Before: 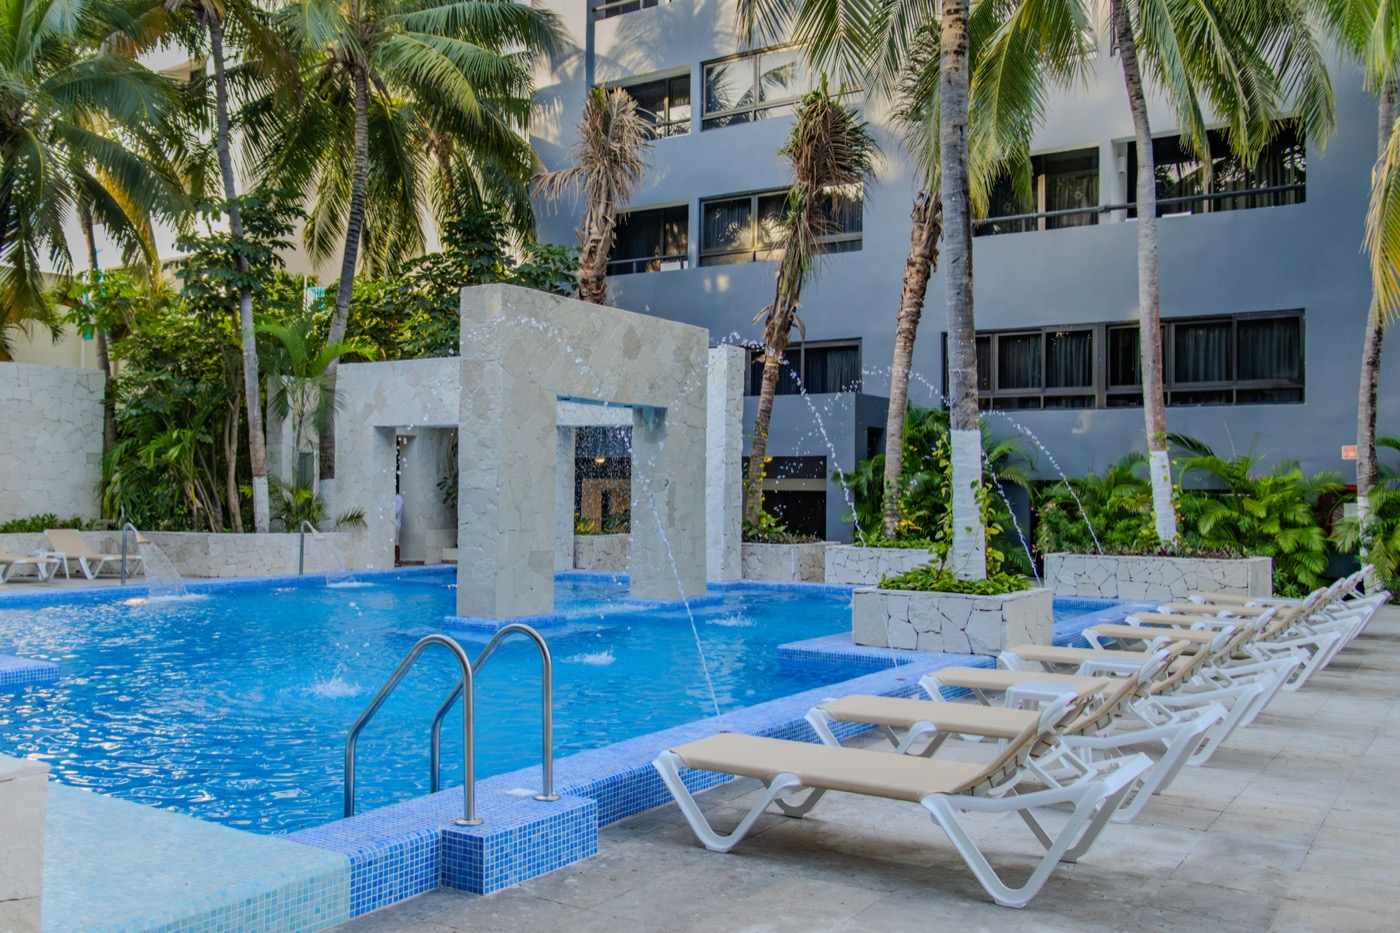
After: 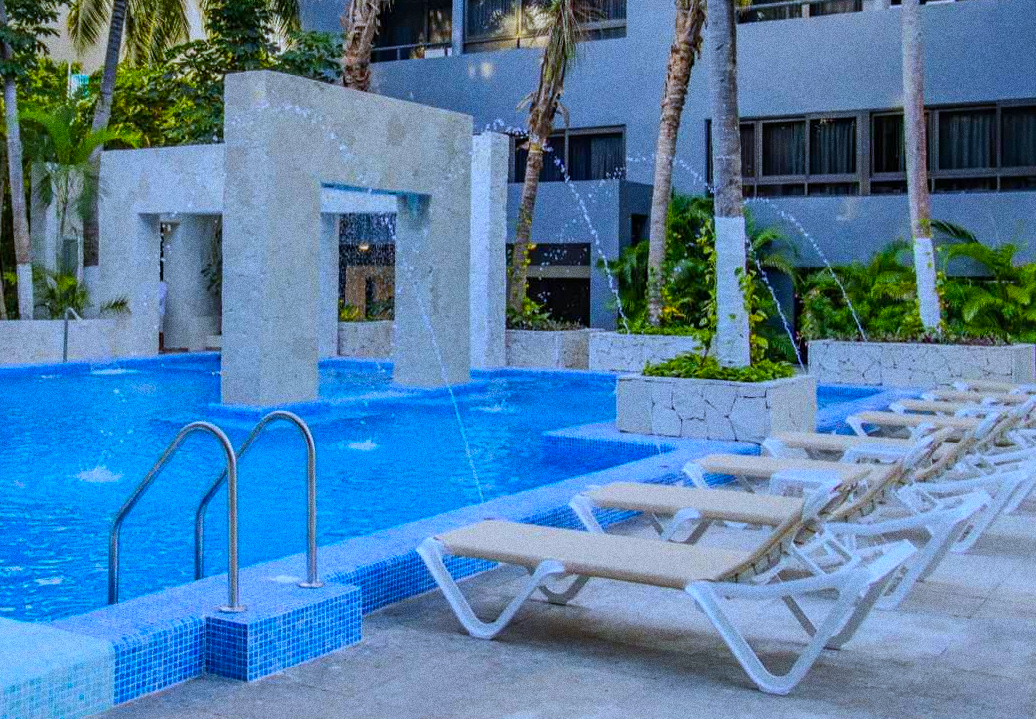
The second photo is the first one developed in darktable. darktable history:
crop: left 16.871%, top 22.857%, right 9.116%
white balance: red 0.926, green 1.003, blue 1.133
color balance rgb: perceptual saturation grading › global saturation 20%, global vibrance 20%
grain: coarseness 0.09 ISO, strength 40%
